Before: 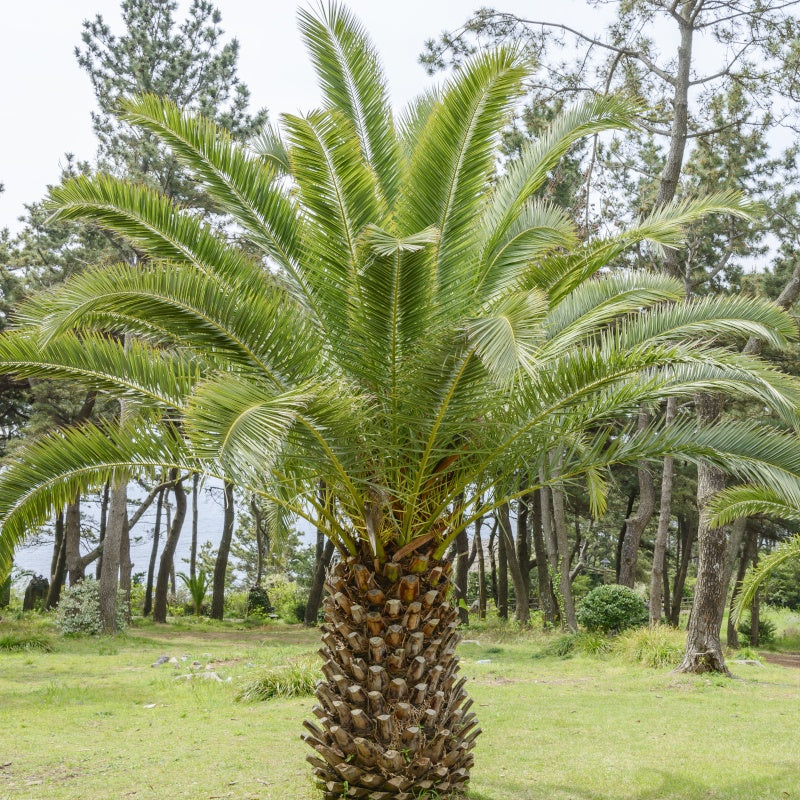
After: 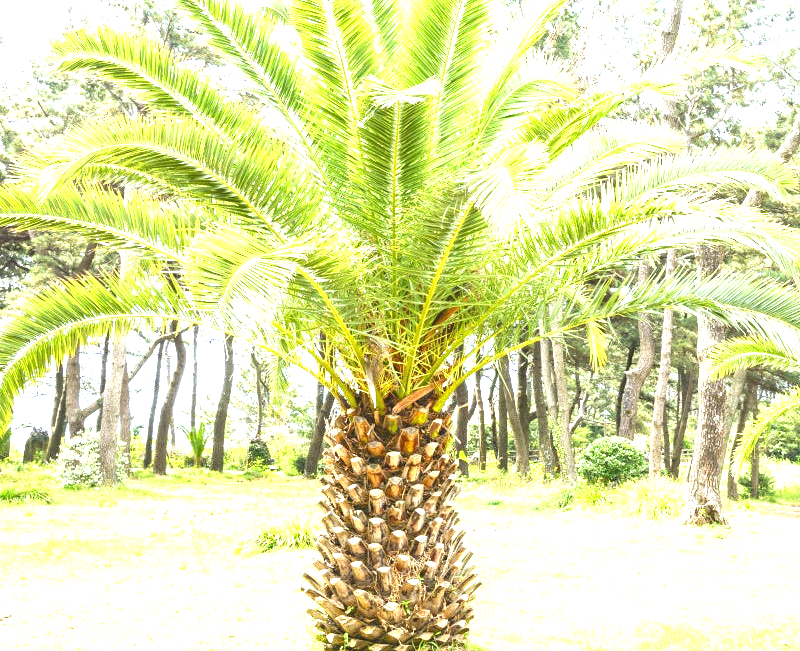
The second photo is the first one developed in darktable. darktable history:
exposure: black level correction 0, exposure 2.327 EV, compensate exposure bias true, compensate highlight preservation false
crop and rotate: top 18.507%
contrast brightness saturation: contrast -0.02, brightness -0.01, saturation 0.03
